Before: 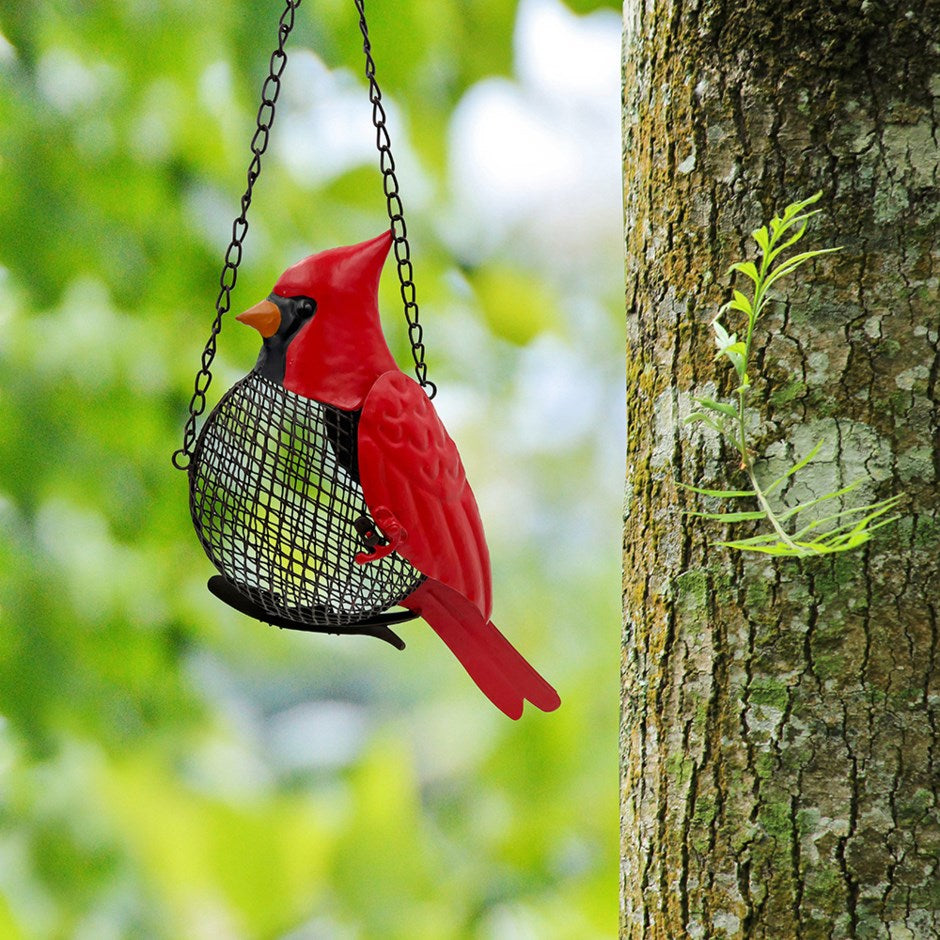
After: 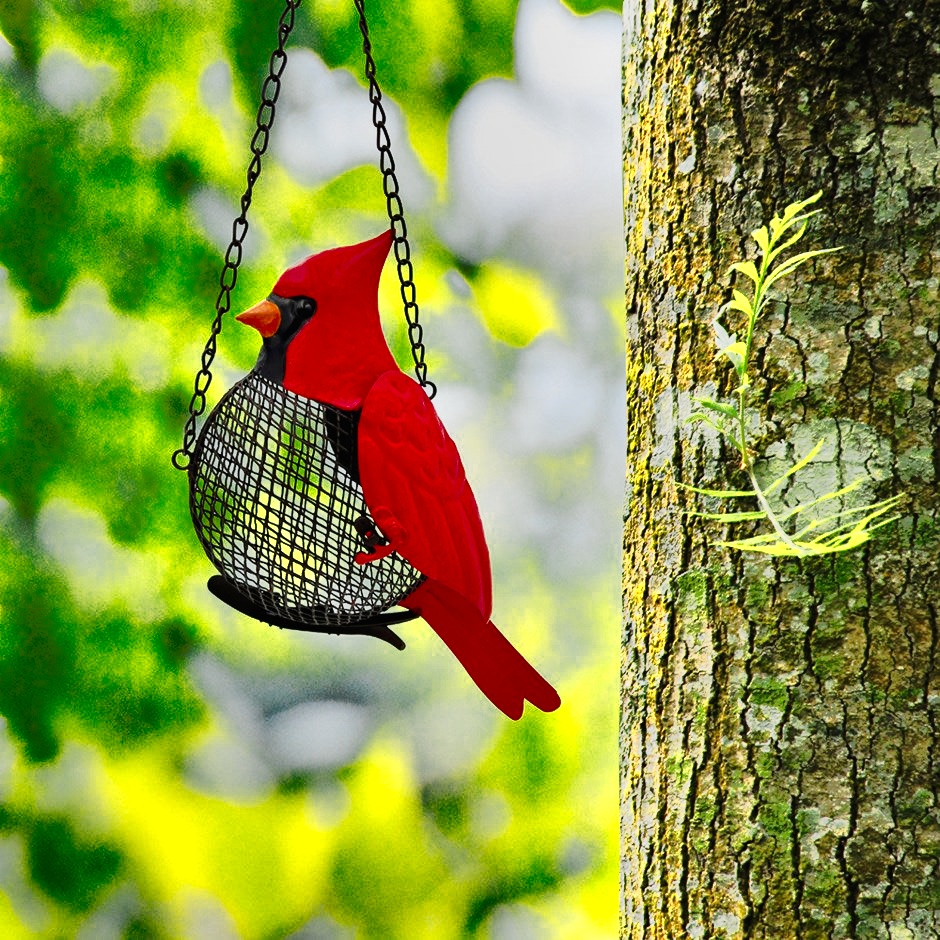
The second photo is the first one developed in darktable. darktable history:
shadows and highlights: shadows 20.98, highlights -81.66, soften with gaussian
color zones: curves: ch0 [(0.004, 0.305) (0.261, 0.623) (0.389, 0.399) (0.708, 0.571) (0.947, 0.34)]; ch1 [(0.025, 0.645) (0.229, 0.584) (0.326, 0.551) (0.484, 0.262) (0.757, 0.643)]
tone curve: curves: ch0 [(0, 0.008) (0.081, 0.044) (0.177, 0.123) (0.283, 0.253) (0.416, 0.449) (0.495, 0.524) (0.661, 0.756) (0.796, 0.859) (1, 0.951)]; ch1 [(0, 0) (0.161, 0.092) (0.35, 0.33) (0.392, 0.392) (0.427, 0.426) (0.479, 0.472) (0.505, 0.5) (0.521, 0.524) (0.567, 0.564) (0.583, 0.588) (0.625, 0.627) (0.678, 0.733) (1, 1)]; ch2 [(0, 0) (0.346, 0.362) (0.404, 0.427) (0.502, 0.499) (0.531, 0.523) (0.544, 0.561) (0.58, 0.59) (0.629, 0.642) (0.717, 0.678) (1, 1)], preserve colors none
